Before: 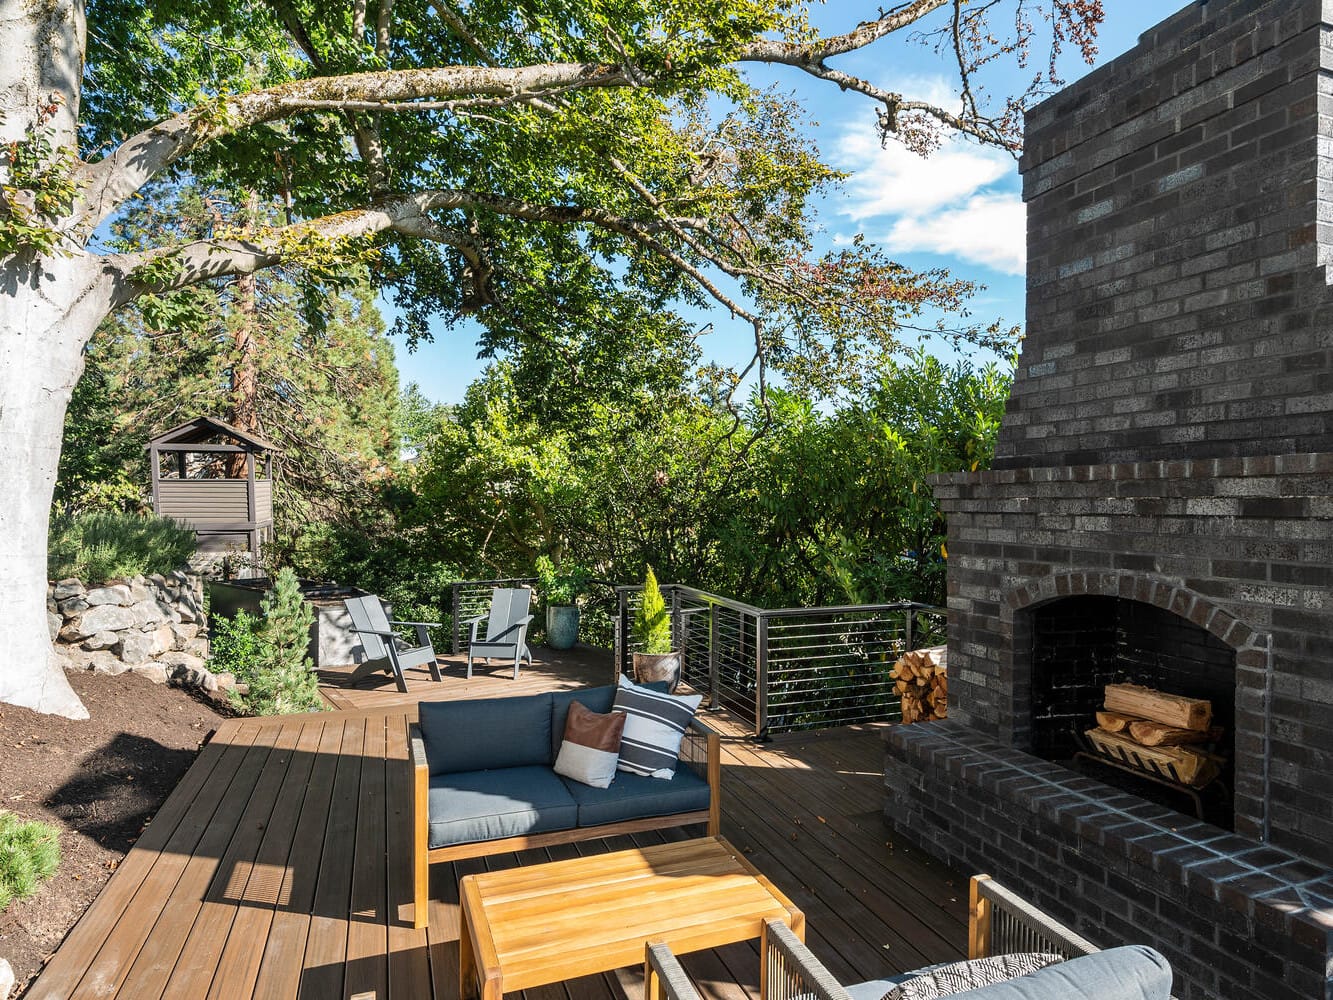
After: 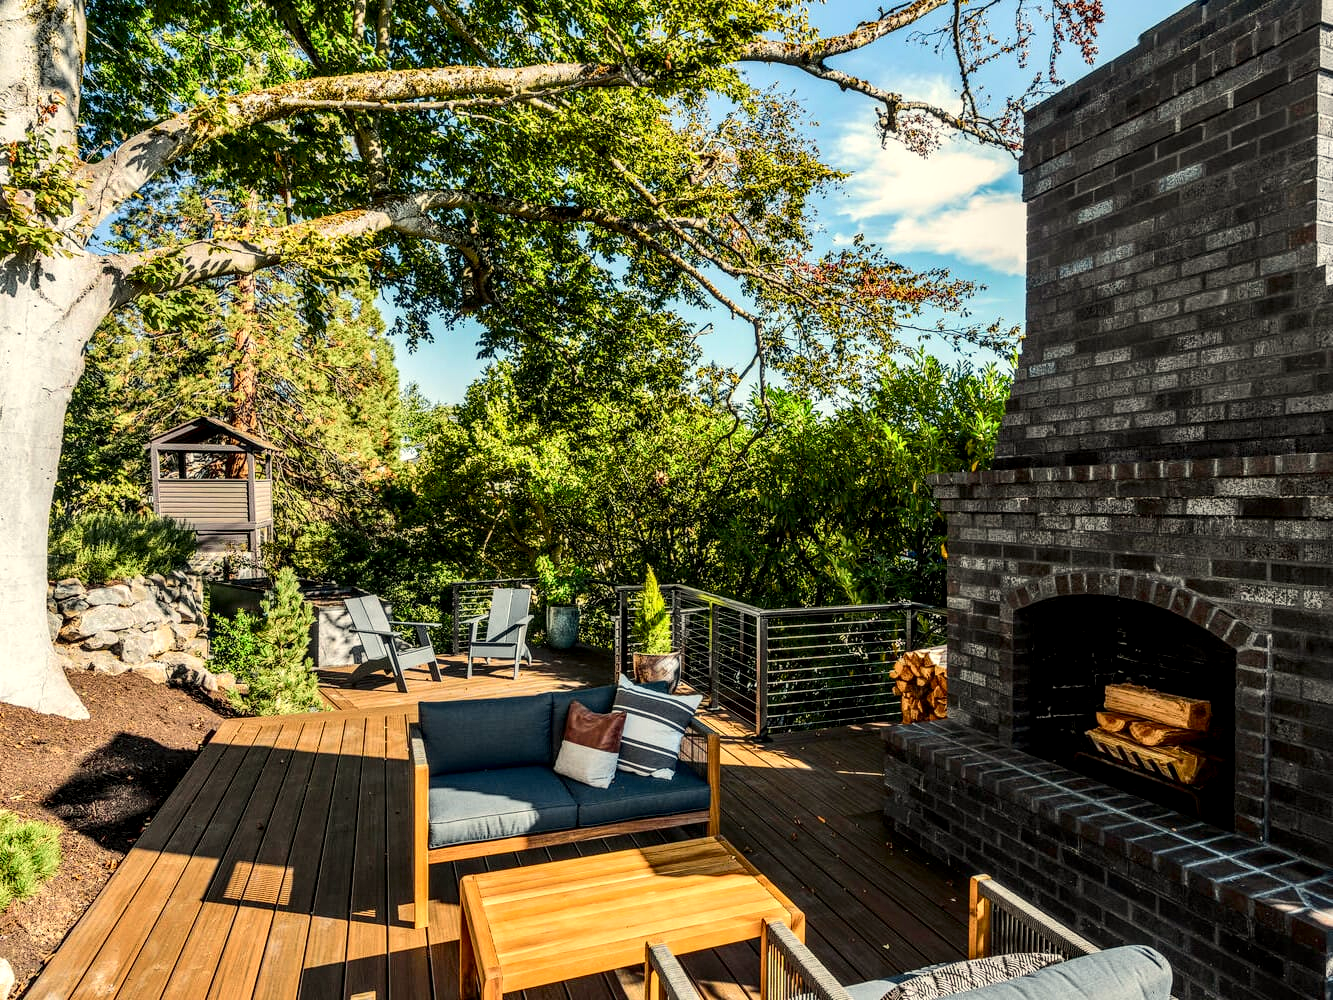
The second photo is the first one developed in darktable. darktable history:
white balance: red 1.029, blue 0.92
local contrast: highlights 20%, detail 150%
tone curve: curves: ch0 [(0, 0) (0.126, 0.061) (0.338, 0.285) (0.494, 0.518) (0.703, 0.762) (1, 1)]; ch1 [(0, 0) (0.364, 0.322) (0.443, 0.441) (0.5, 0.501) (0.55, 0.578) (1, 1)]; ch2 [(0, 0) (0.44, 0.424) (0.501, 0.499) (0.557, 0.564) (0.613, 0.682) (0.707, 0.746) (1, 1)], color space Lab, independent channels, preserve colors none
